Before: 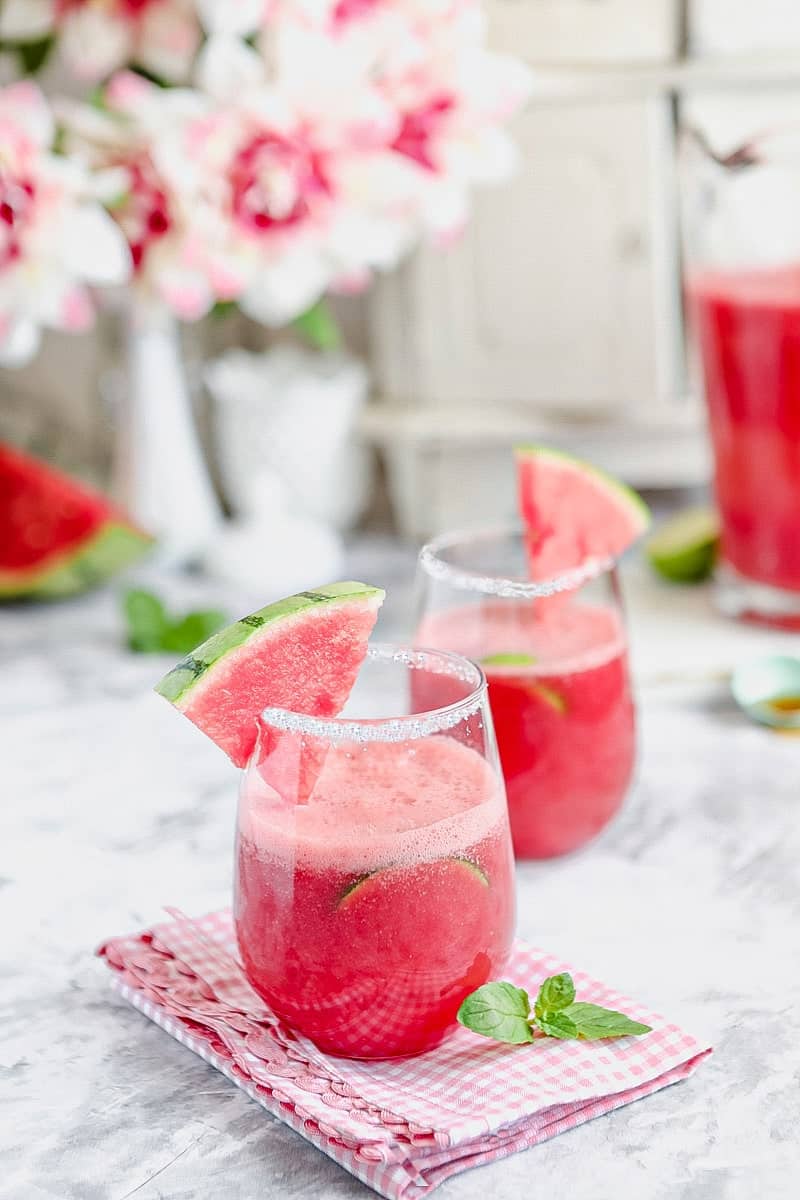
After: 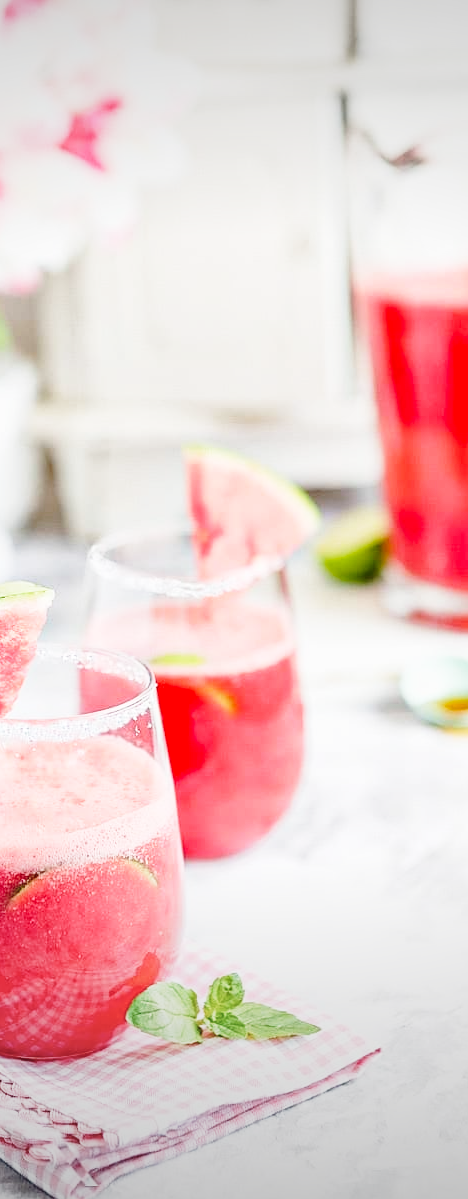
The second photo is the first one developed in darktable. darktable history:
crop: left 41.441%
base curve: curves: ch0 [(0, 0) (0.028, 0.03) (0.121, 0.232) (0.46, 0.748) (0.859, 0.968) (1, 1)], preserve colors none
vignetting: fall-off radius 100.82%, center (0.035, -0.083), width/height ratio 1.343
